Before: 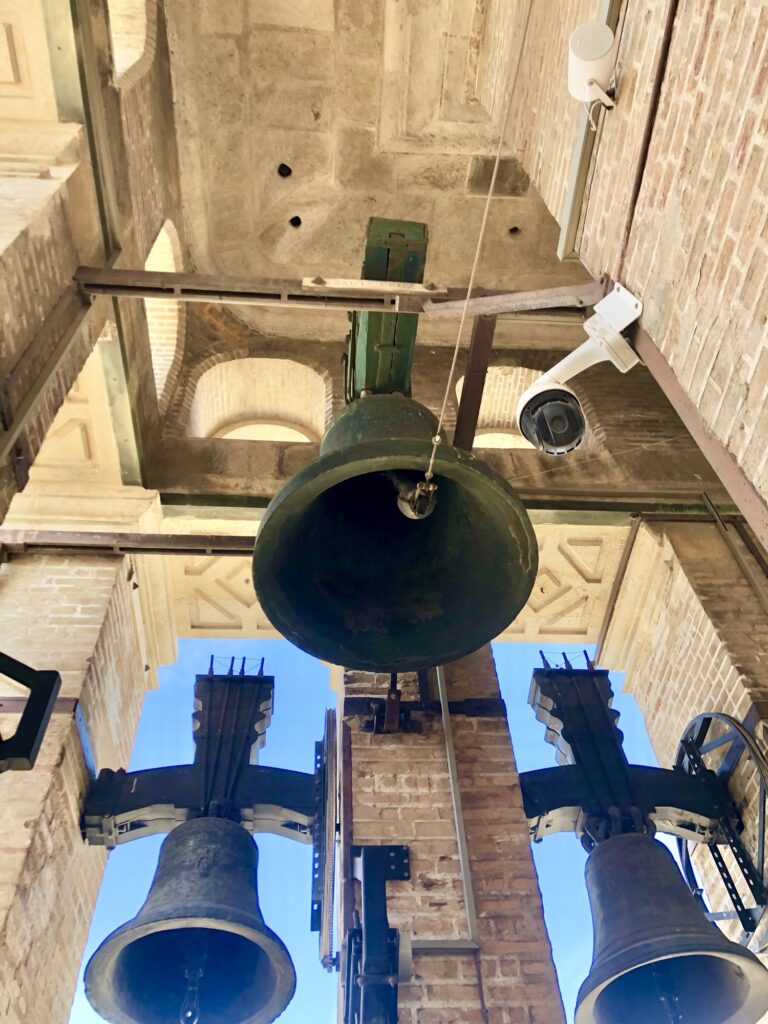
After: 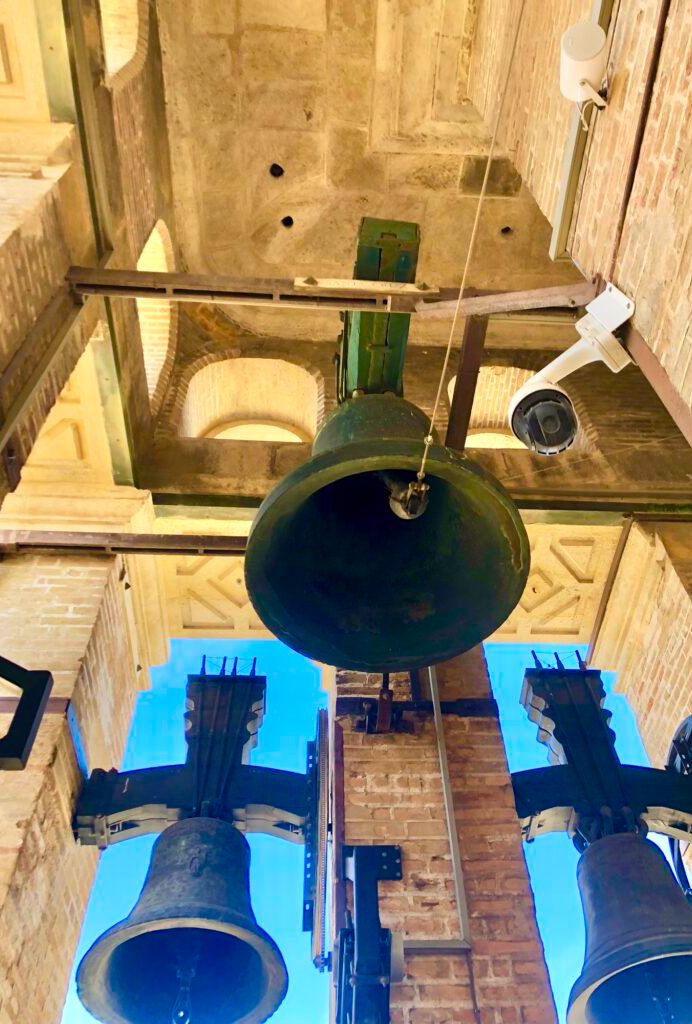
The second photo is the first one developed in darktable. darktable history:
crop and rotate: left 1.088%, right 8.807%
color balance rgb: linear chroma grading › global chroma 13.3%, global vibrance 41.49%
